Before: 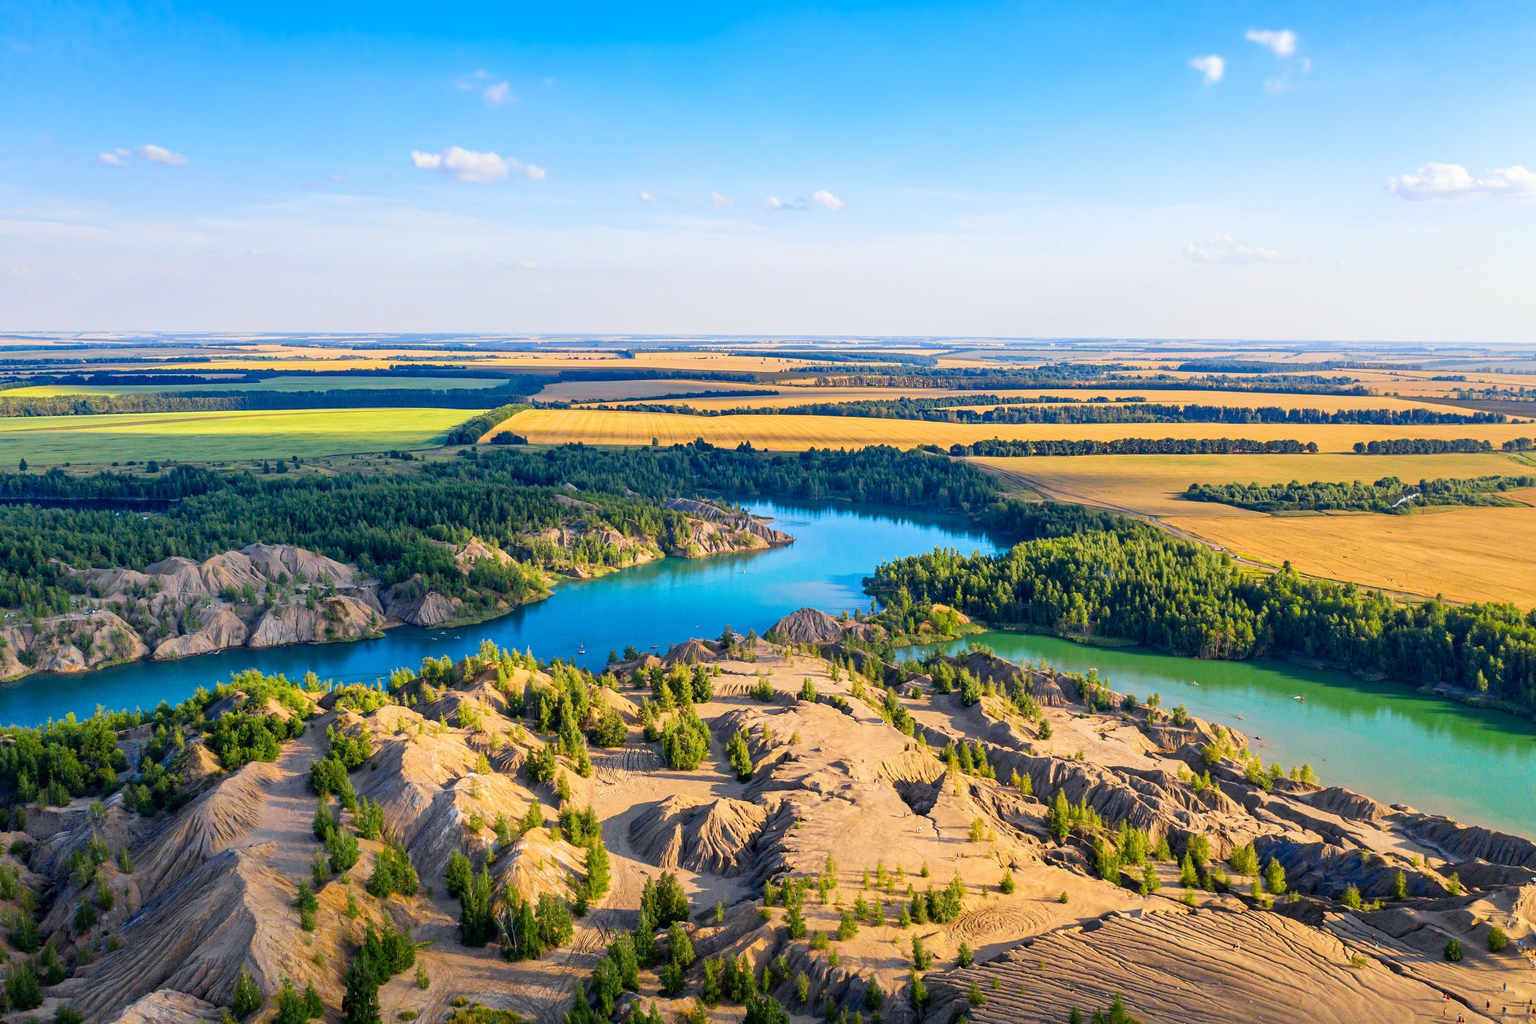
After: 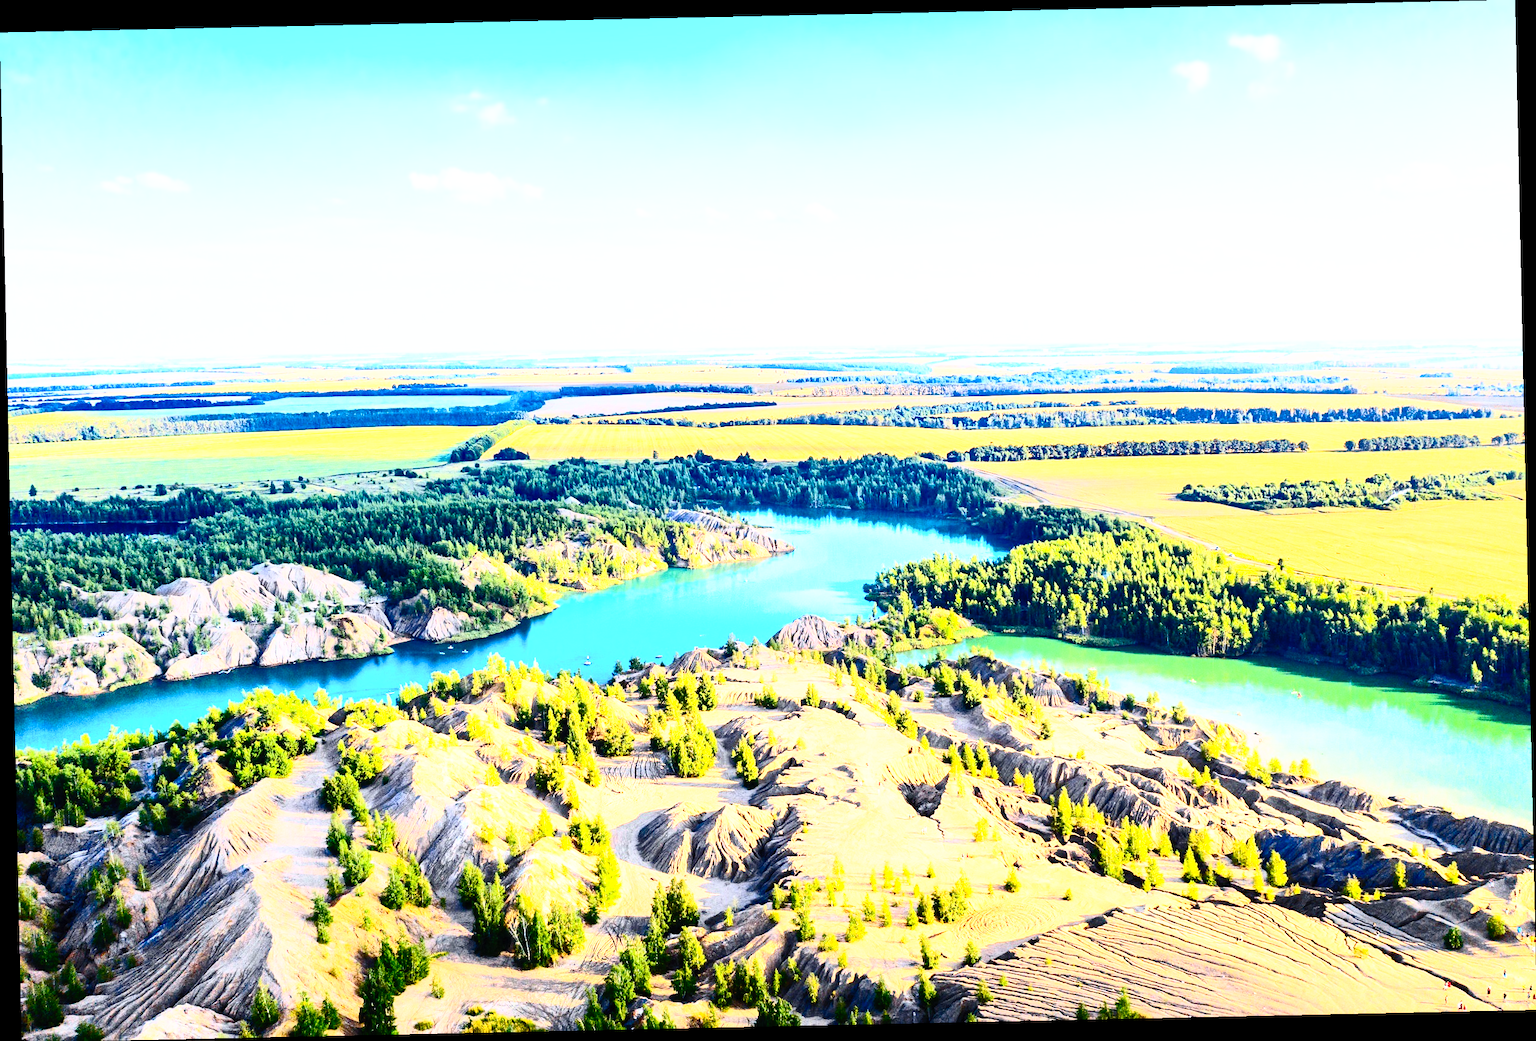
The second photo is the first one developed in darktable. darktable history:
base curve: curves: ch0 [(0, 0) (0.012, 0.01) (0.073, 0.168) (0.31, 0.711) (0.645, 0.957) (1, 1)], preserve colors none
contrast brightness saturation: contrast 0.62, brightness 0.34, saturation 0.14
rotate and perspective: rotation -1.24°, automatic cropping off
